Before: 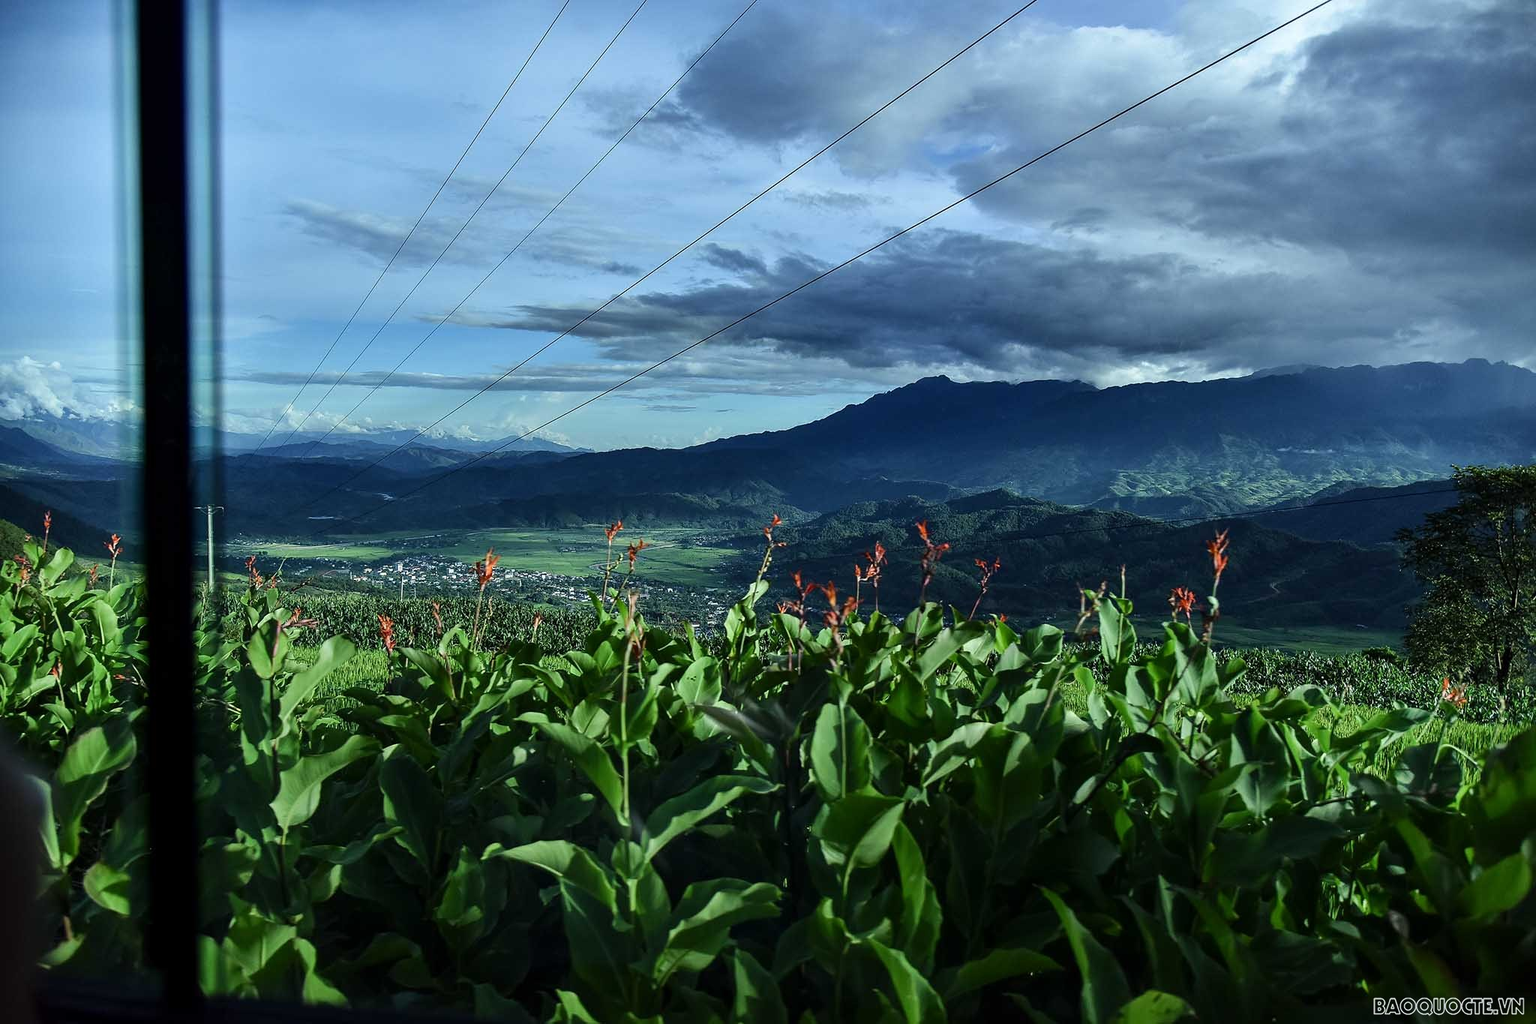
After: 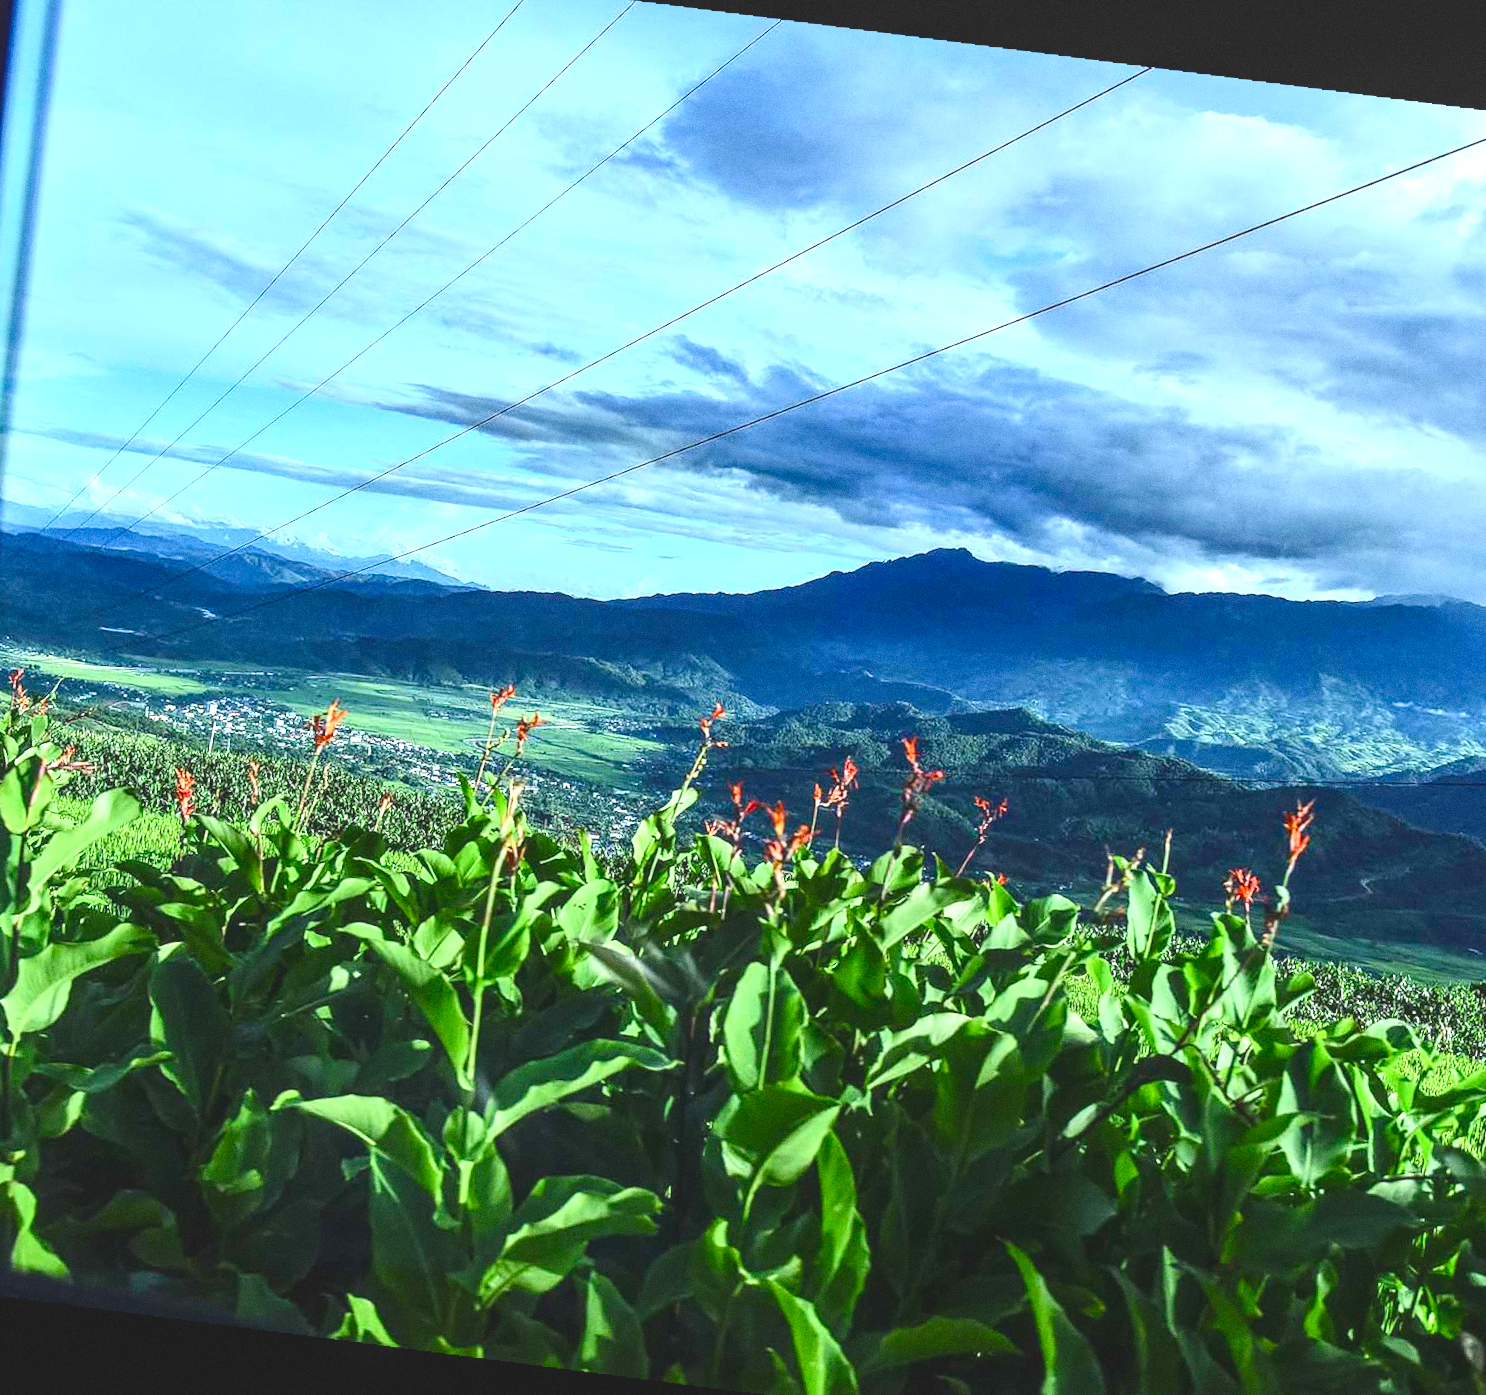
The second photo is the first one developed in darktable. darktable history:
crop and rotate: angle -3.27°, left 14.277%, top 0.028%, right 10.766%, bottom 0.028%
exposure: black level correction -0.005, exposure 1 EV, compensate highlight preservation false
local contrast: on, module defaults
contrast brightness saturation: contrast 0.2, brightness 0.16, saturation 0.22
color balance rgb: perceptual saturation grading › global saturation 20%, perceptual saturation grading › highlights -25%, perceptual saturation grading › shadows 25%
grain: coarseness 0.09 ISO
rotate and perspective: rotation 4.1°, automatic cropping off
